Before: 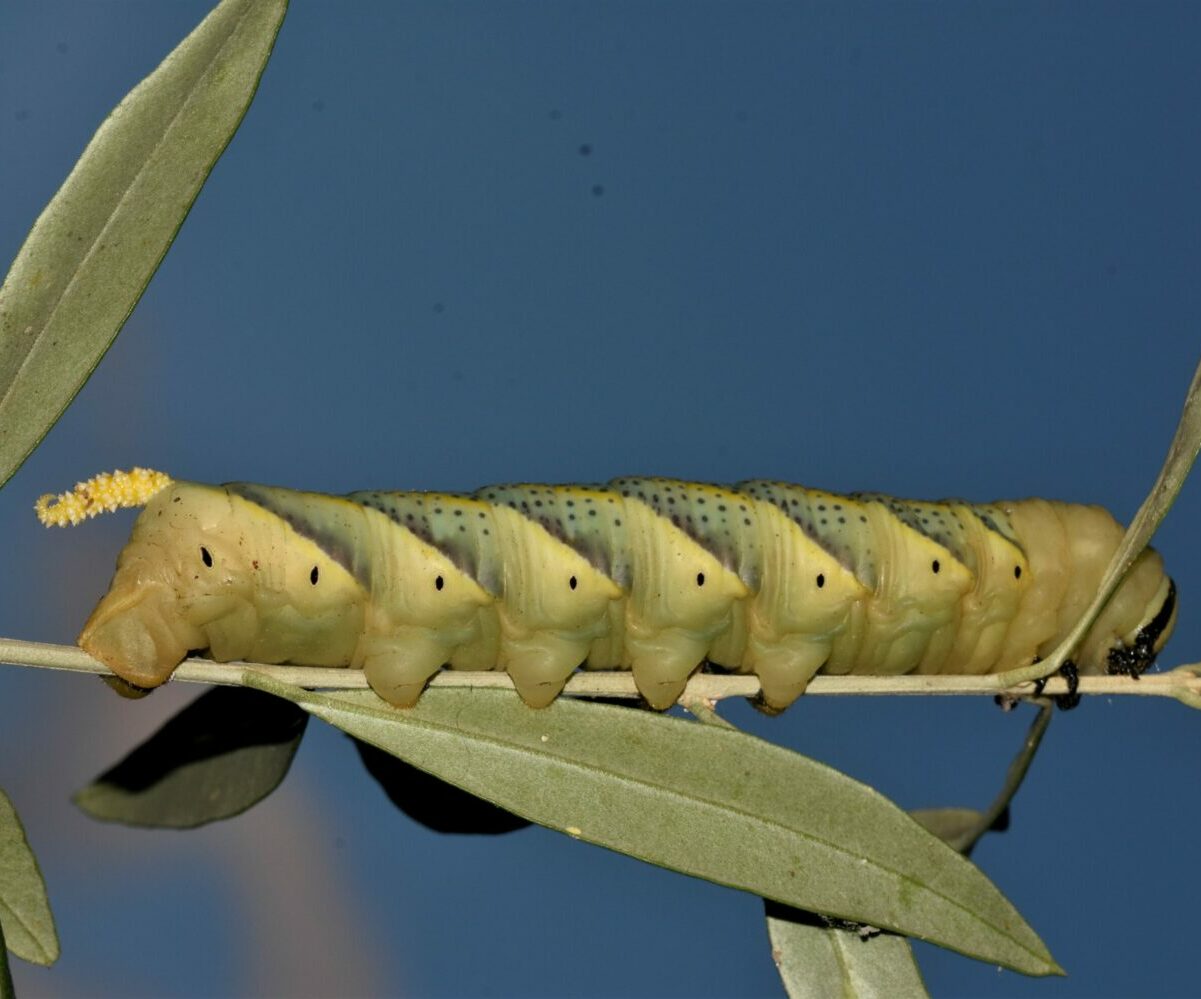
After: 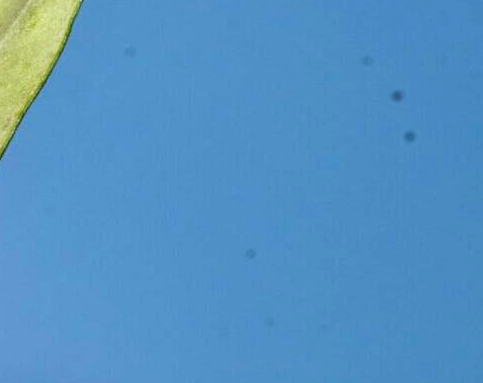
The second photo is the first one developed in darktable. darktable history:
color balance rgb: shadows lift › hue 86.03°, highlights gain › luminance 16.635%, highlights gain › chroma 2.927%, highlights gain › hue 261.9°, perceptual saturation grading › global saturation 19.754%, perceptual brilliance grading › global brilliance 3.054%
crop: left 15.674%, top 5.442%, right 44.101%, bottom 56.209%
tone equalizer: -7 EV 0.163 EV, -6 EV 0.591 EV, -5 EV 1.17 EV, -4 EV 1.34 EV, -3 EV 1.12 EV, -2 EV 0.6 EV, -1 EV 0.157 EV, edges refinement/feathering 500, mask exposure compensation -1.57 EV, preserve details no
